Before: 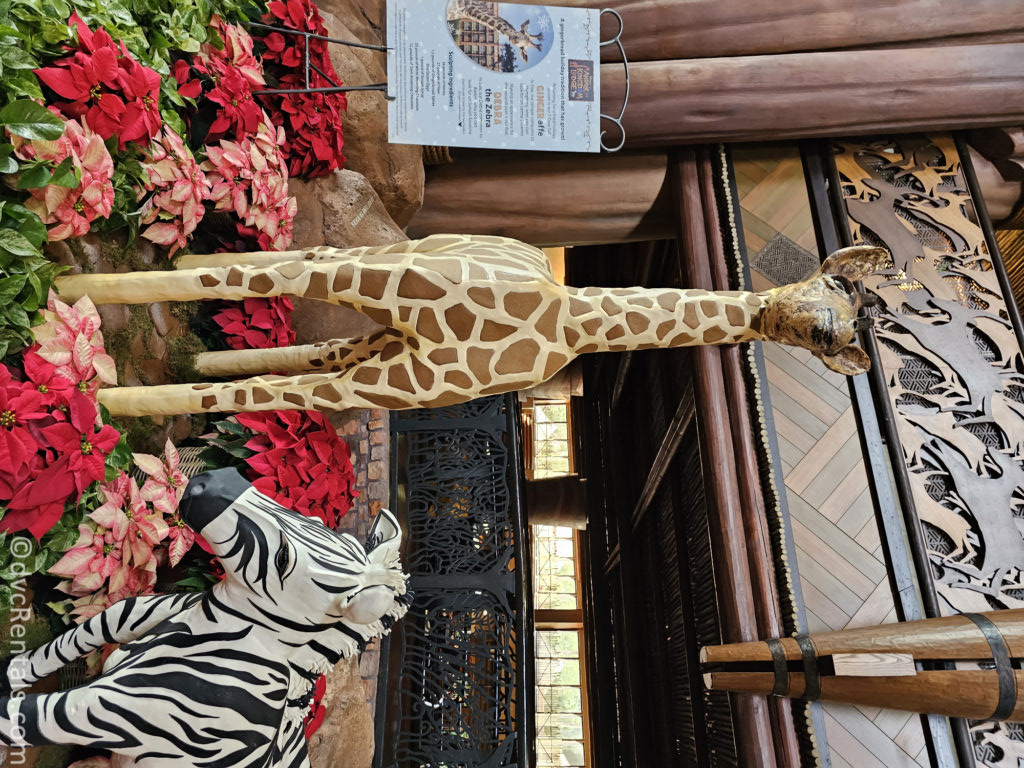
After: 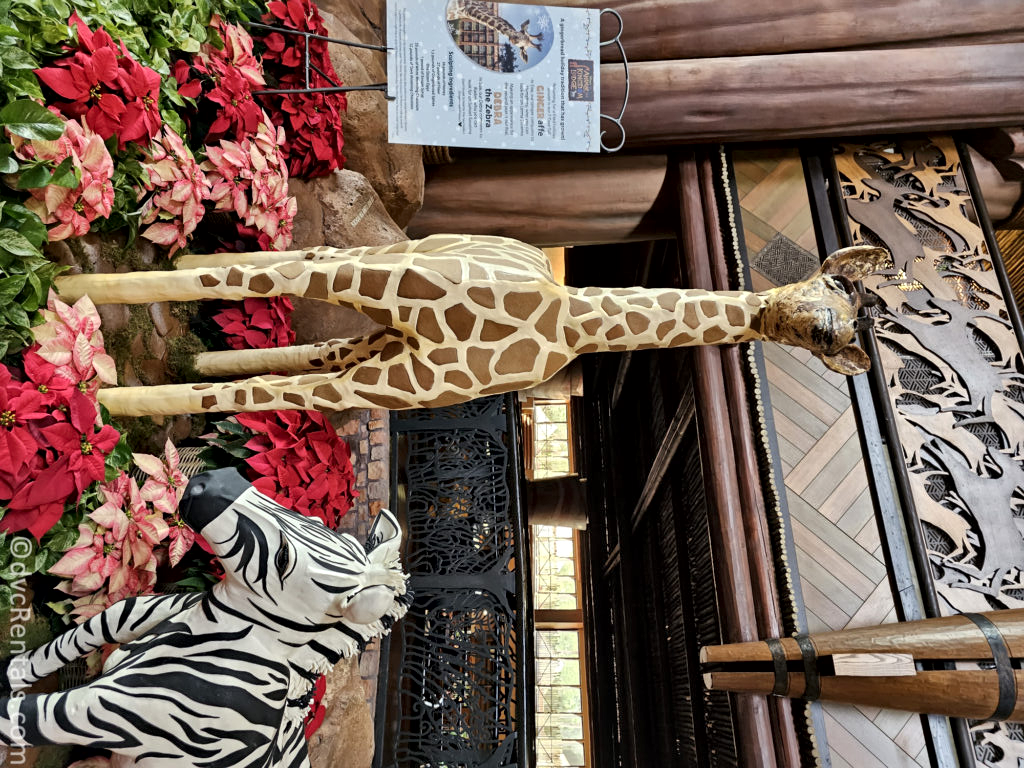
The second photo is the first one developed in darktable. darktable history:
local contrast: mode bilateral grid, contrast 20, coarseness 49, detail 179%, midtone range 0.2
